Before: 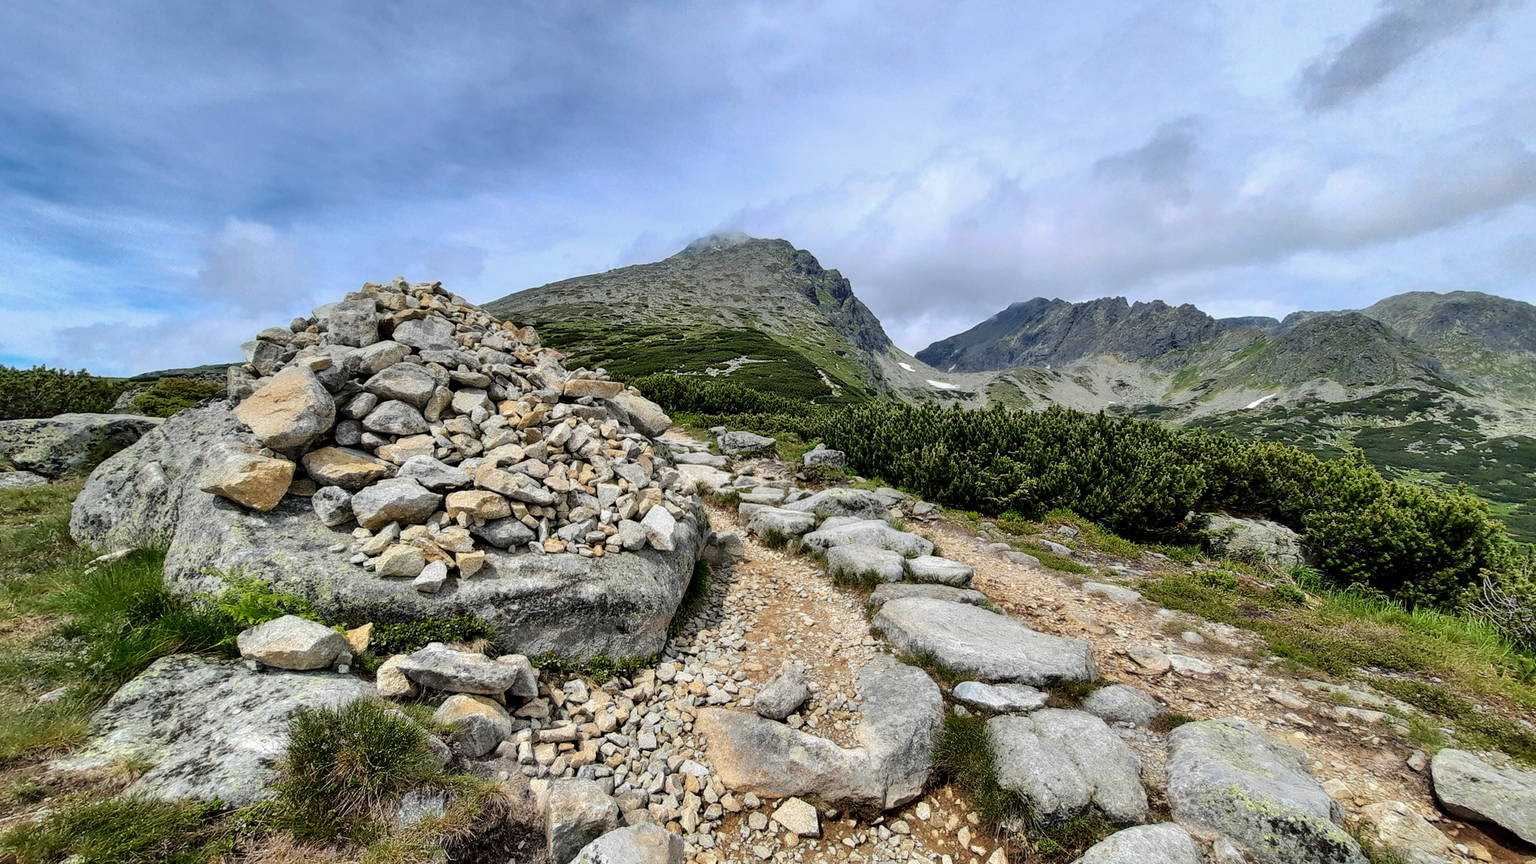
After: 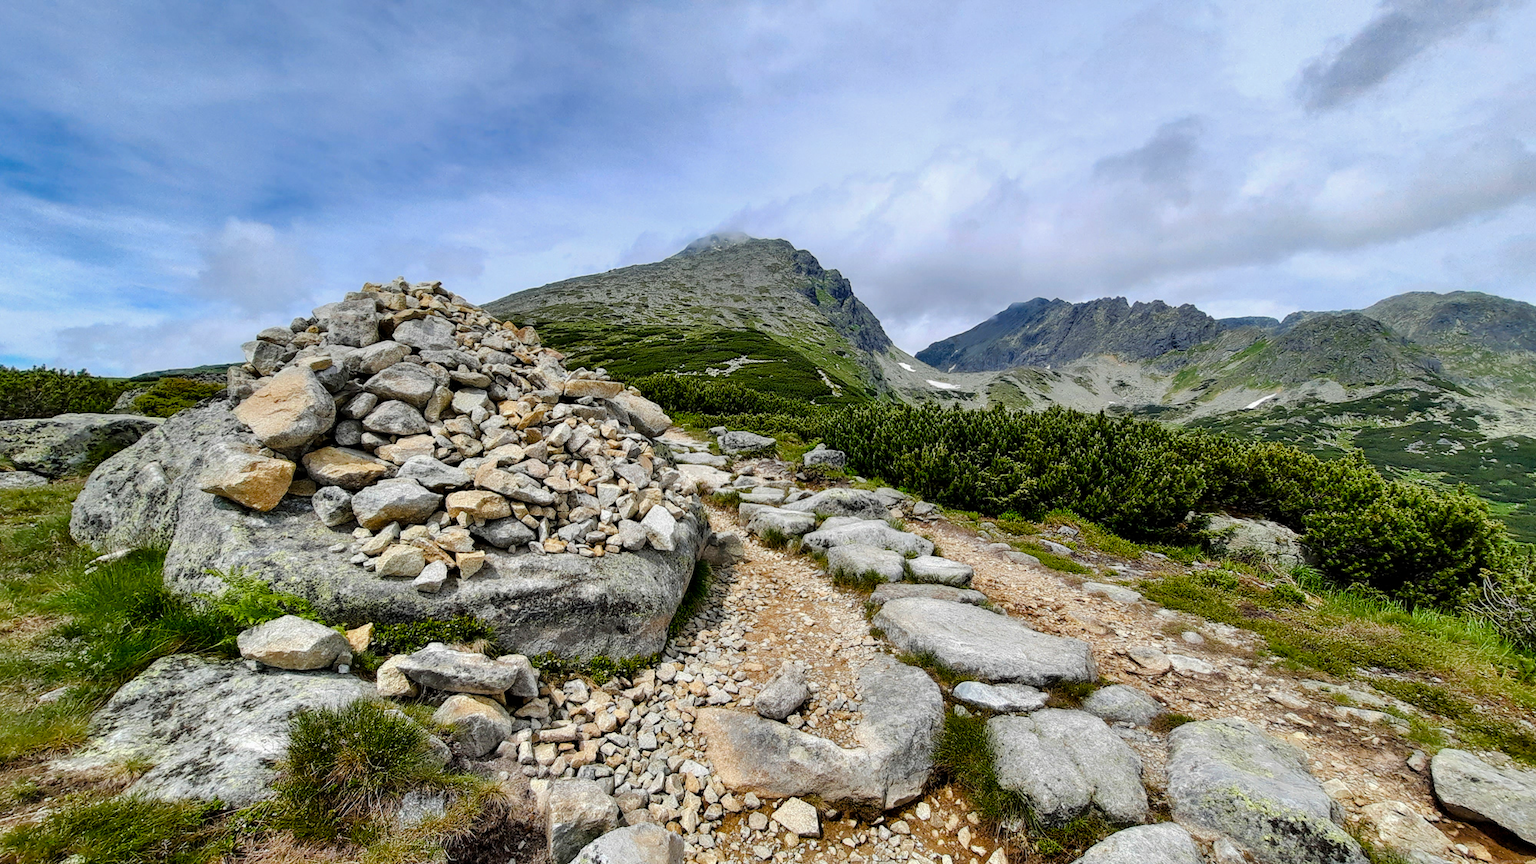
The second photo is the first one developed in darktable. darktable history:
color balance rgb: perceptual saturation grading › global saturation 0.185%, perceptual saturation grading › highlights -17.76%, perceptual saturation grading › mid-tones 32.525%, perceptual saturation grading › shadows 50.541%
